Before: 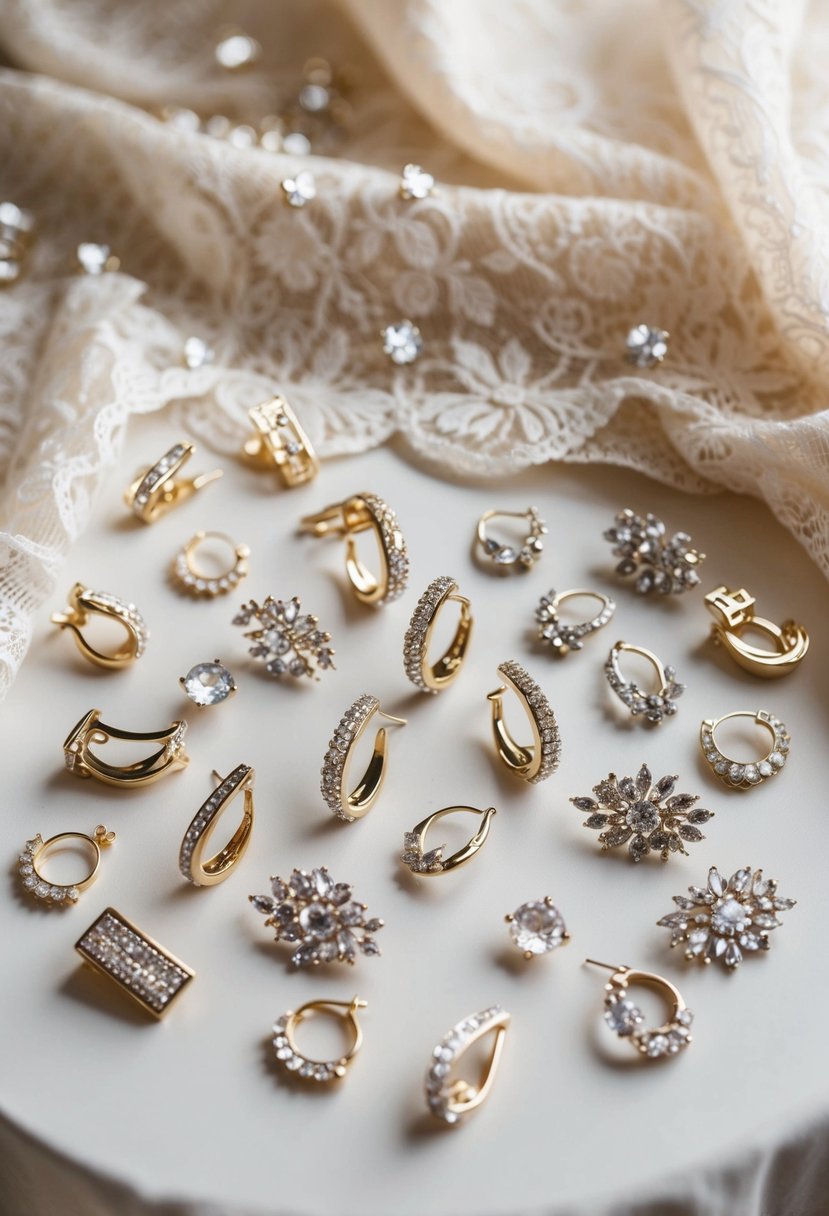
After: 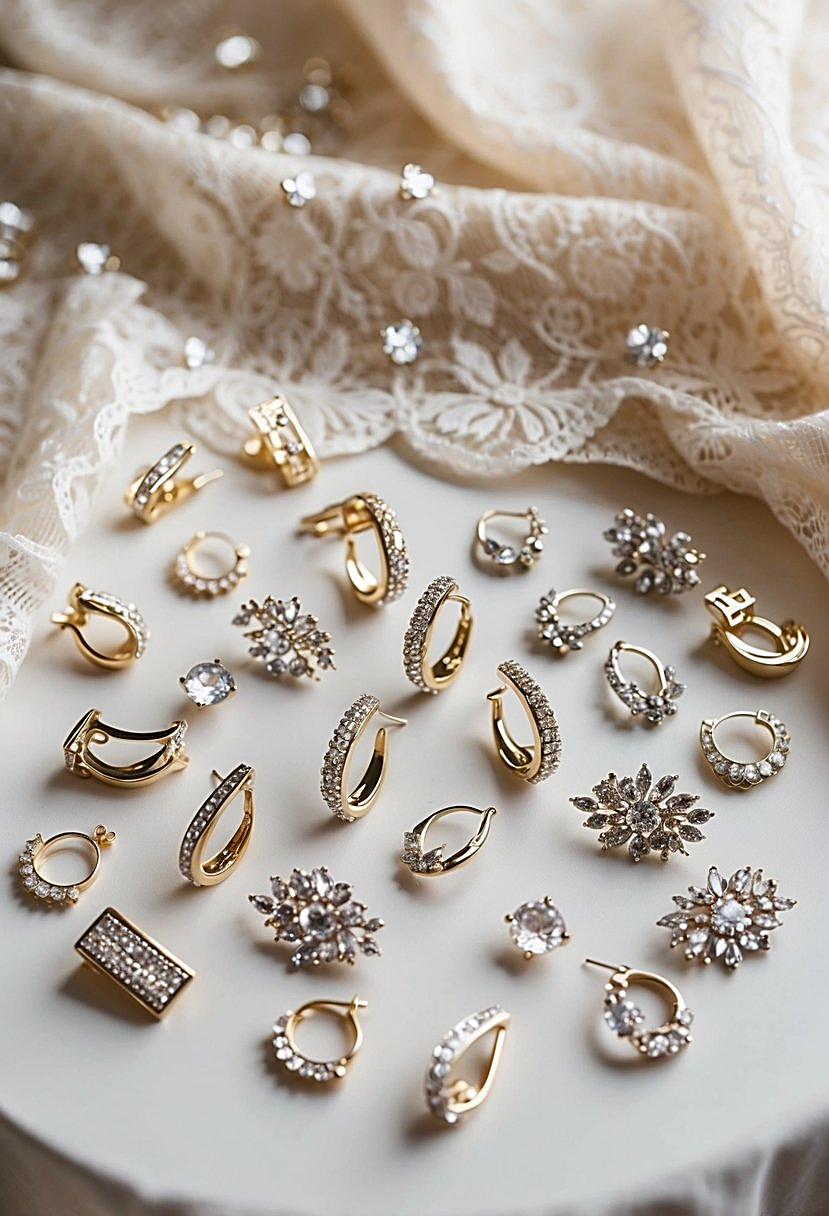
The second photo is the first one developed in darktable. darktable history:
sharpen: amount 1
